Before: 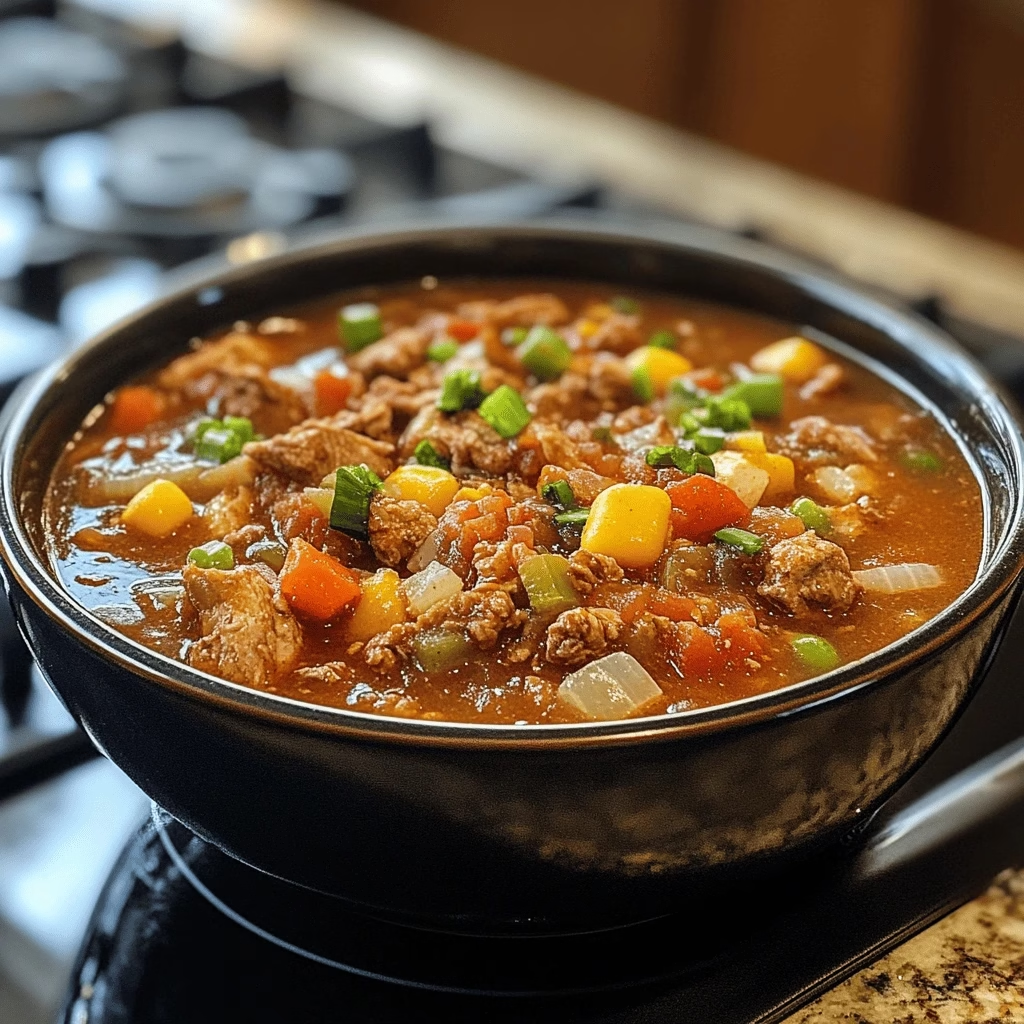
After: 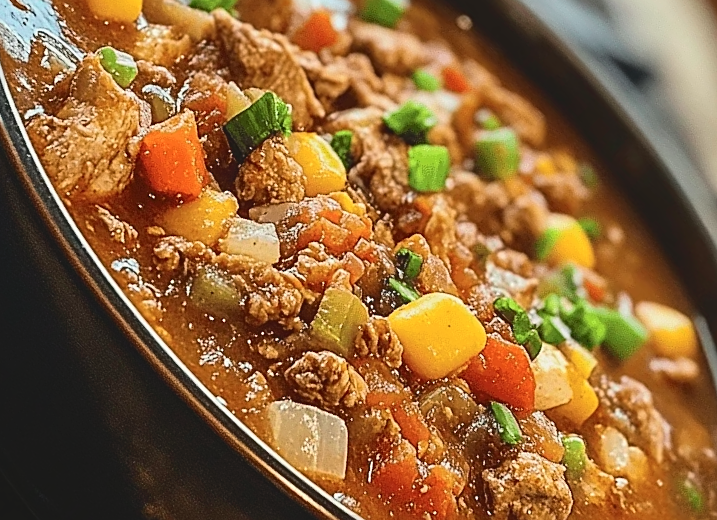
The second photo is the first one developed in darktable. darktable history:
sharpen: on, module defaults
crop and rotate: angle -44.48°, top 16.421%, right 0.883%, bottom 11.726%
tone curve: curves: ch0 [(0, 0.087) (0.175, 0.178) (0.466, 0.498) (0.715, 0.764) (1, 0.961)]; ch1 [(0, 0) (0.437, 0.398) (0.476, 0.466) (0.505, 0.505) (0.534, 0.544) (0.612, 0.605) (0.641, 0.643) (1, 1)]; ch2 [(0, 0) (0.359, 0.379) (0.427, 0.453) (0.489, 0.495) (0.531, 0.534) (0.579, 0.579) (1, 1)], color space Lab, independent channels, preserve colors none
